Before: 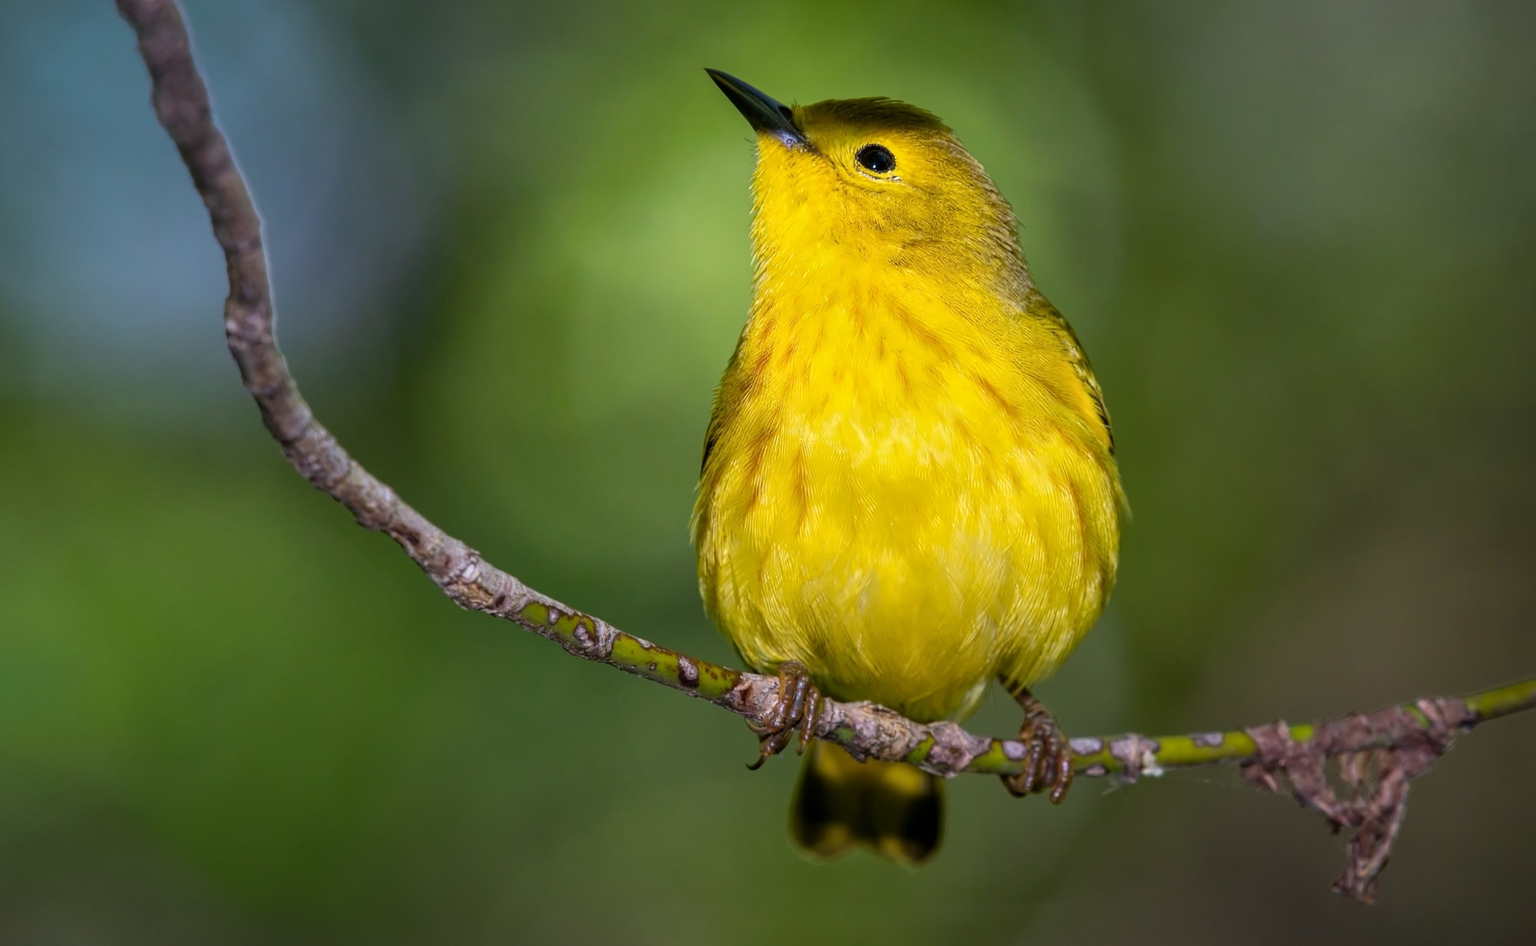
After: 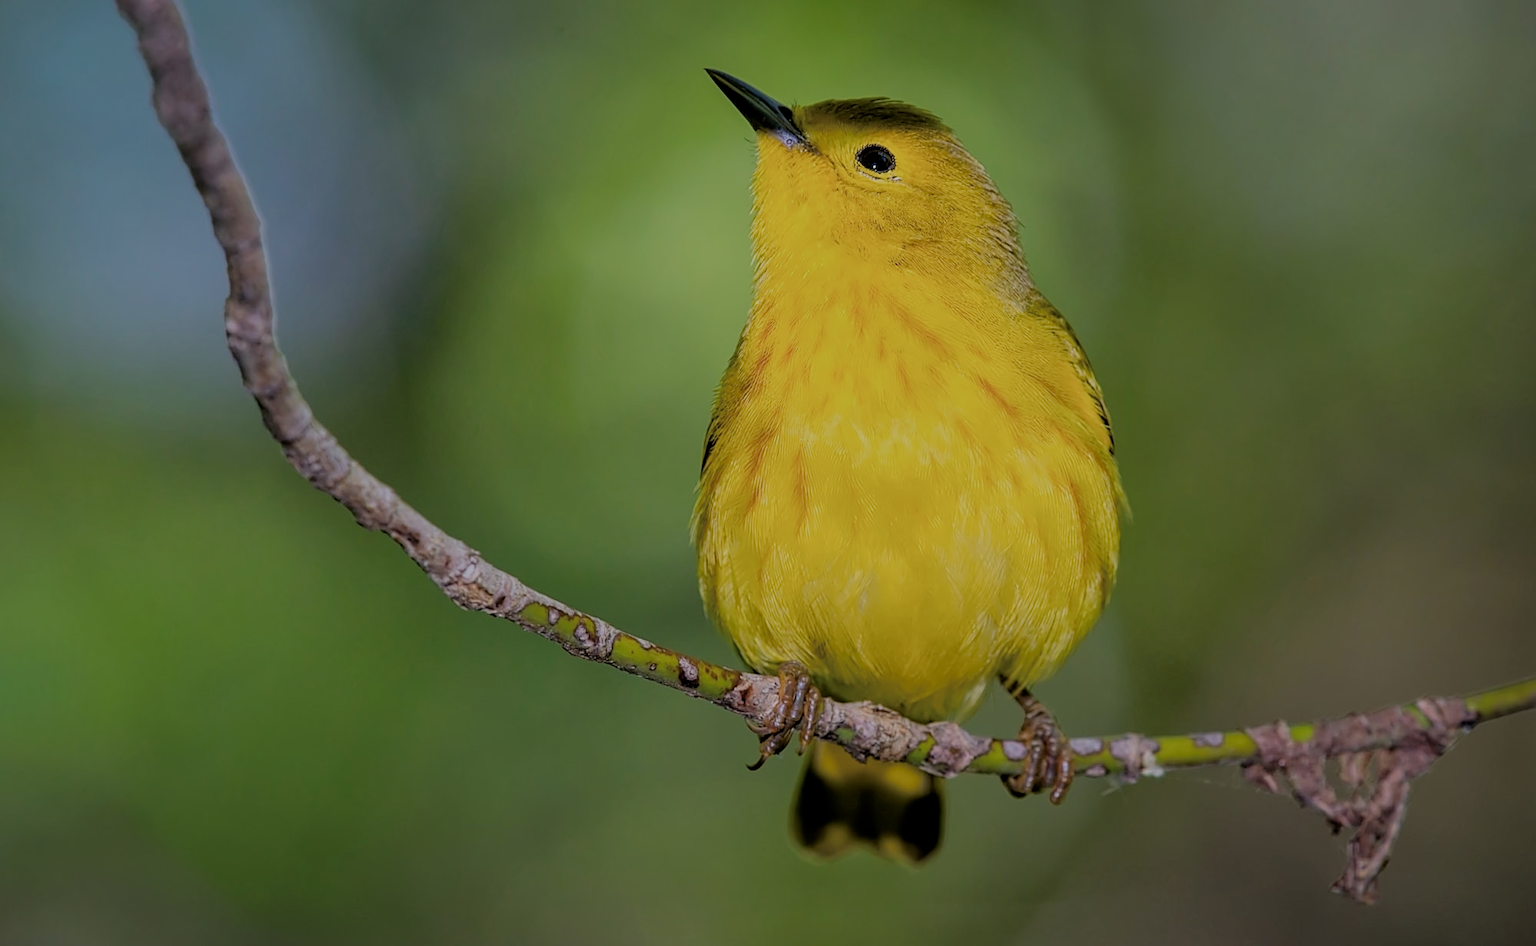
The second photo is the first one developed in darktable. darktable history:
filmic rgb: black relative exposure -7.05 EV, white relative exposure 5.99 EV, target black luminance 0%, hardness 2.78, latitude 61.66%, contrast 0.695, highlights saturation mix 10.83%, shadows ↔ highlights balance -0.069%
sharpen: on, module defaults
